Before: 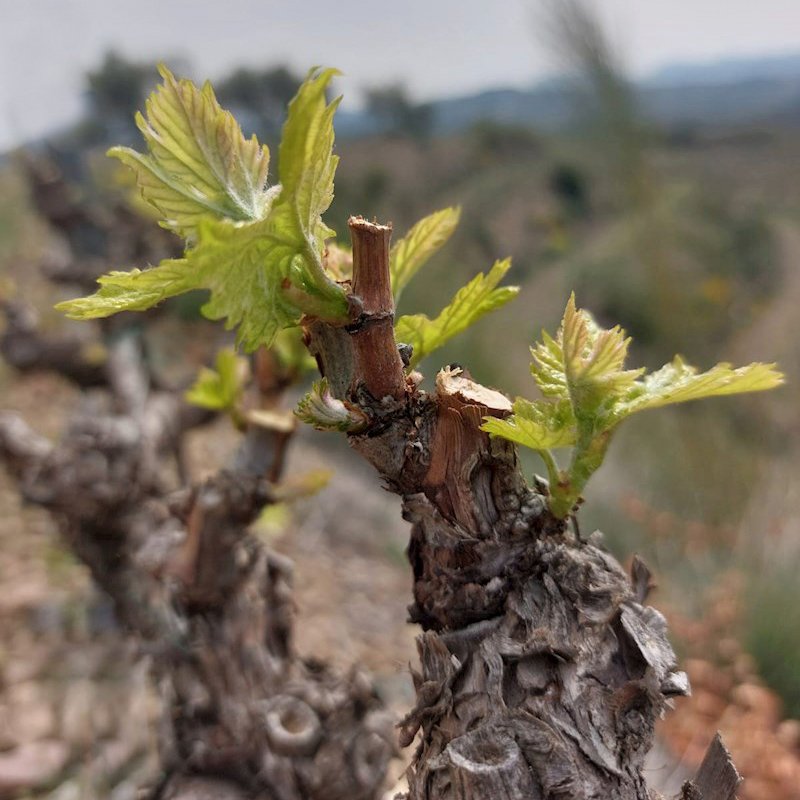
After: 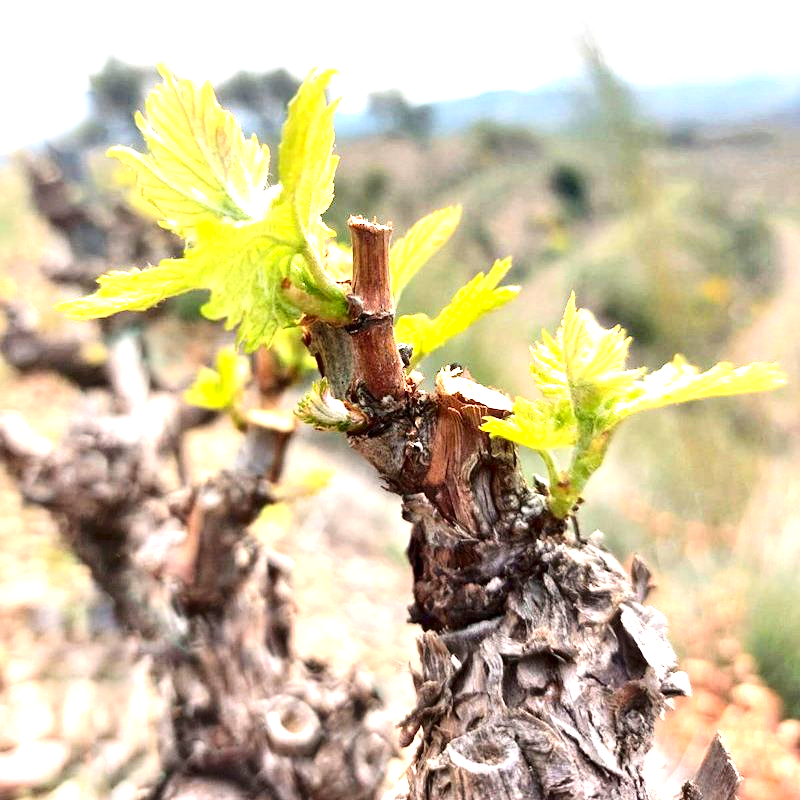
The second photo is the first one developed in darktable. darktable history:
exposure: exposure 2.018 EV, compensate highlight preservation false
contrast brightness saturation: contrast 0.2, brightness -0.111, saturation 0.1
